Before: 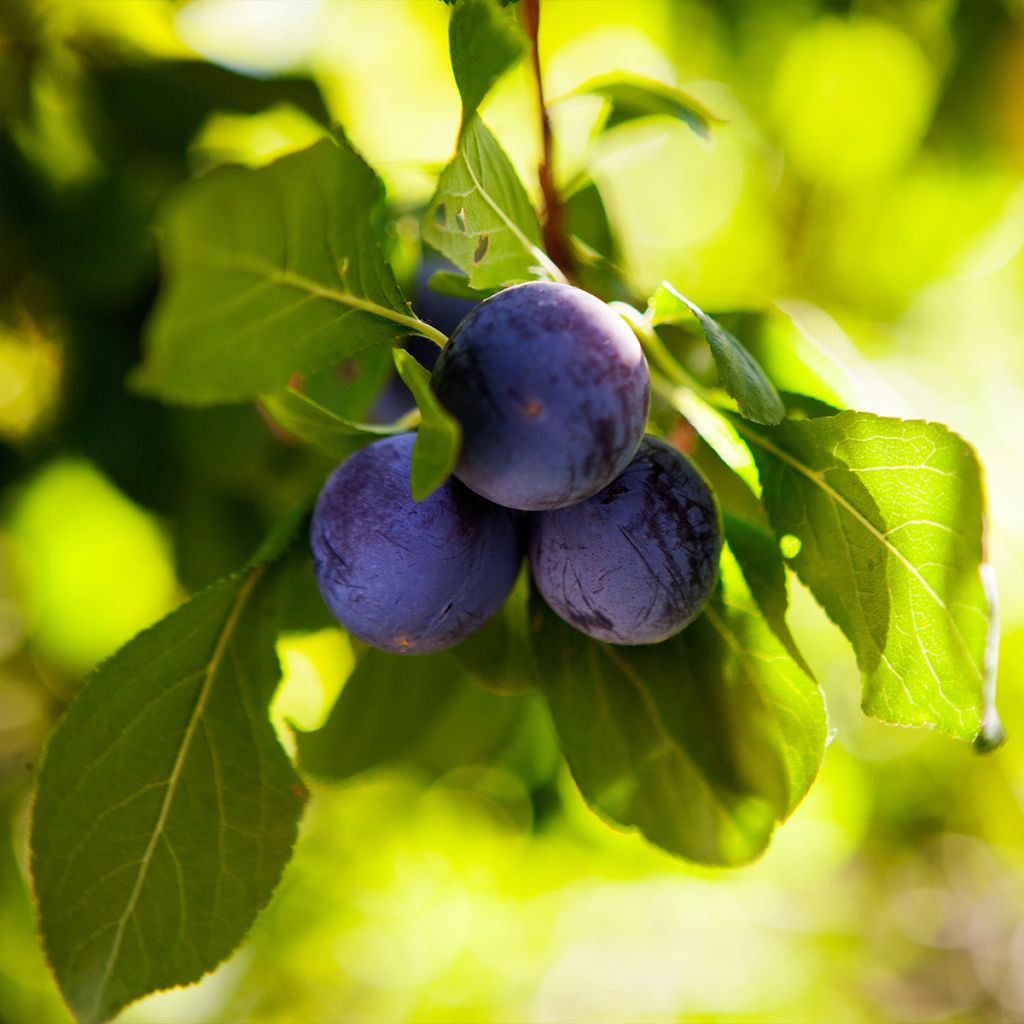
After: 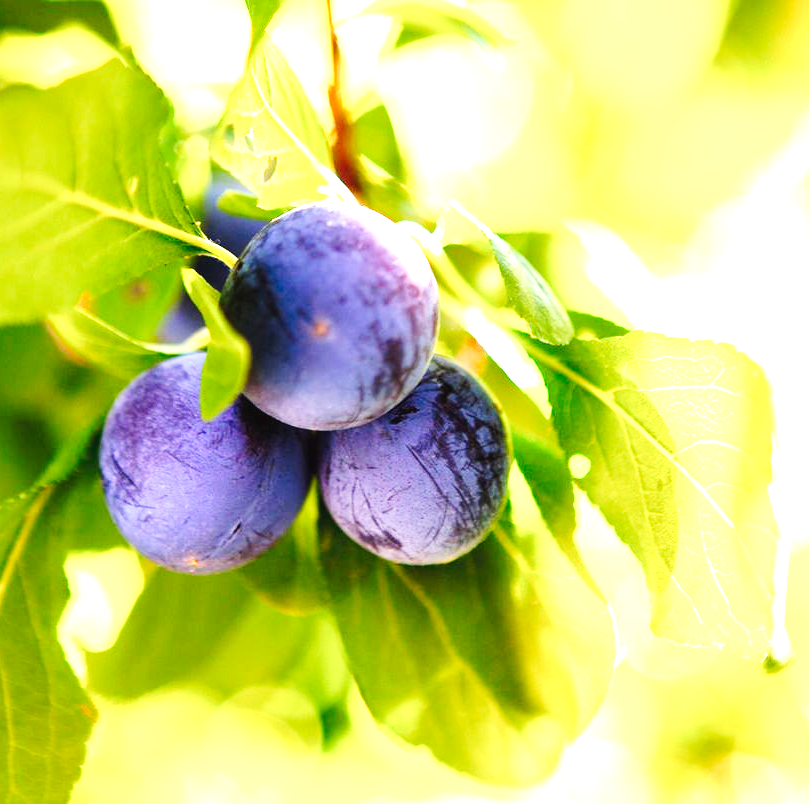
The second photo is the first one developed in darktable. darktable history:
tone curve: curves: ch0 [(0, 0.023) (0.103, 0.087) (0.295, 0.297) (0.445, 0.531) (0.553, 0.665) (0.735, 0.843) (0.994, 1)]; ch1 [(0, 0) (0.414, 0.395) (0.447, 0.447) (0.485, 0.5) (0.512, 0.524) (0.542, 0.581) (0.581, 0.632) (0.646, 0.715) (1, 1)]; ch2 [(0, 0) (0.369, 0.388) (0.449, 0.431) (0.478, 0.471) (0.516, 0.517) (0.579, 0.624) (0.674, 0.775) (1, 1)], preserve colors none
exposure: black level correction 0, exposure 1.964 EV, compensate highlight preservation false
crop and rotate: left 20.638%, top 7.909%, right 0.321%, bottom 13.553%
